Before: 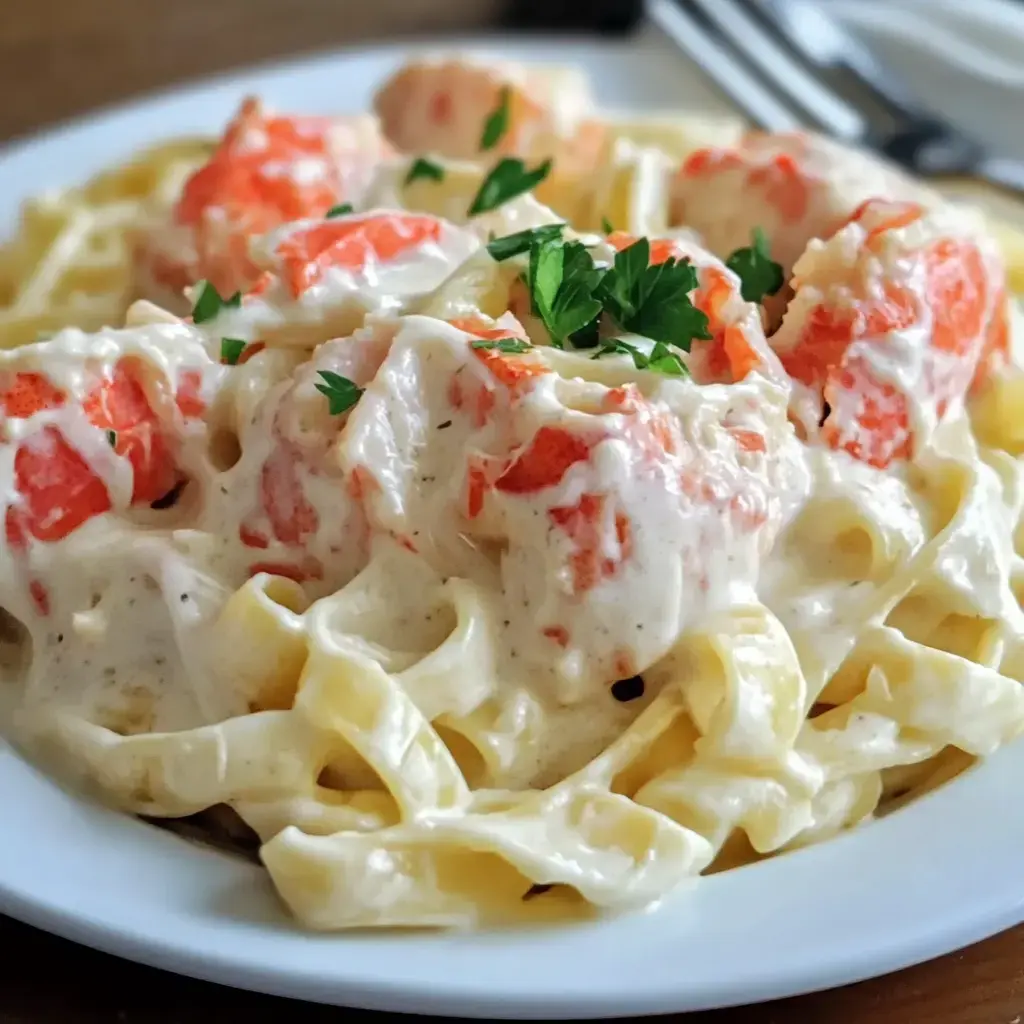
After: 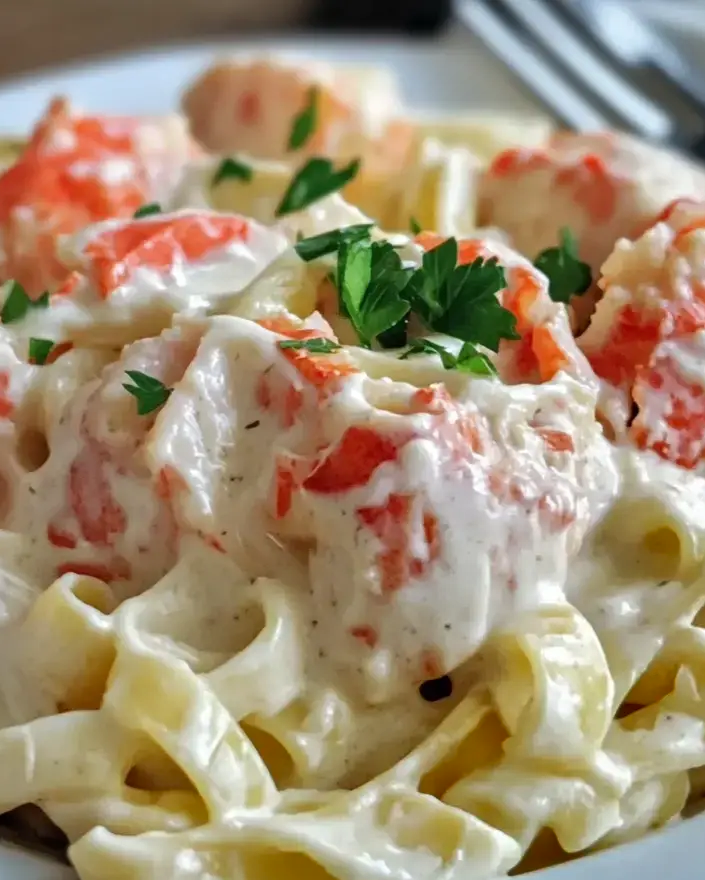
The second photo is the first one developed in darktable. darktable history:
crop: left 18.792%, right 12.357%, bottom 13.971%
tone equalizer: on, module defaults
shadows and highlights: shadows 30.73, highlights -62.66, soften with gaussian
